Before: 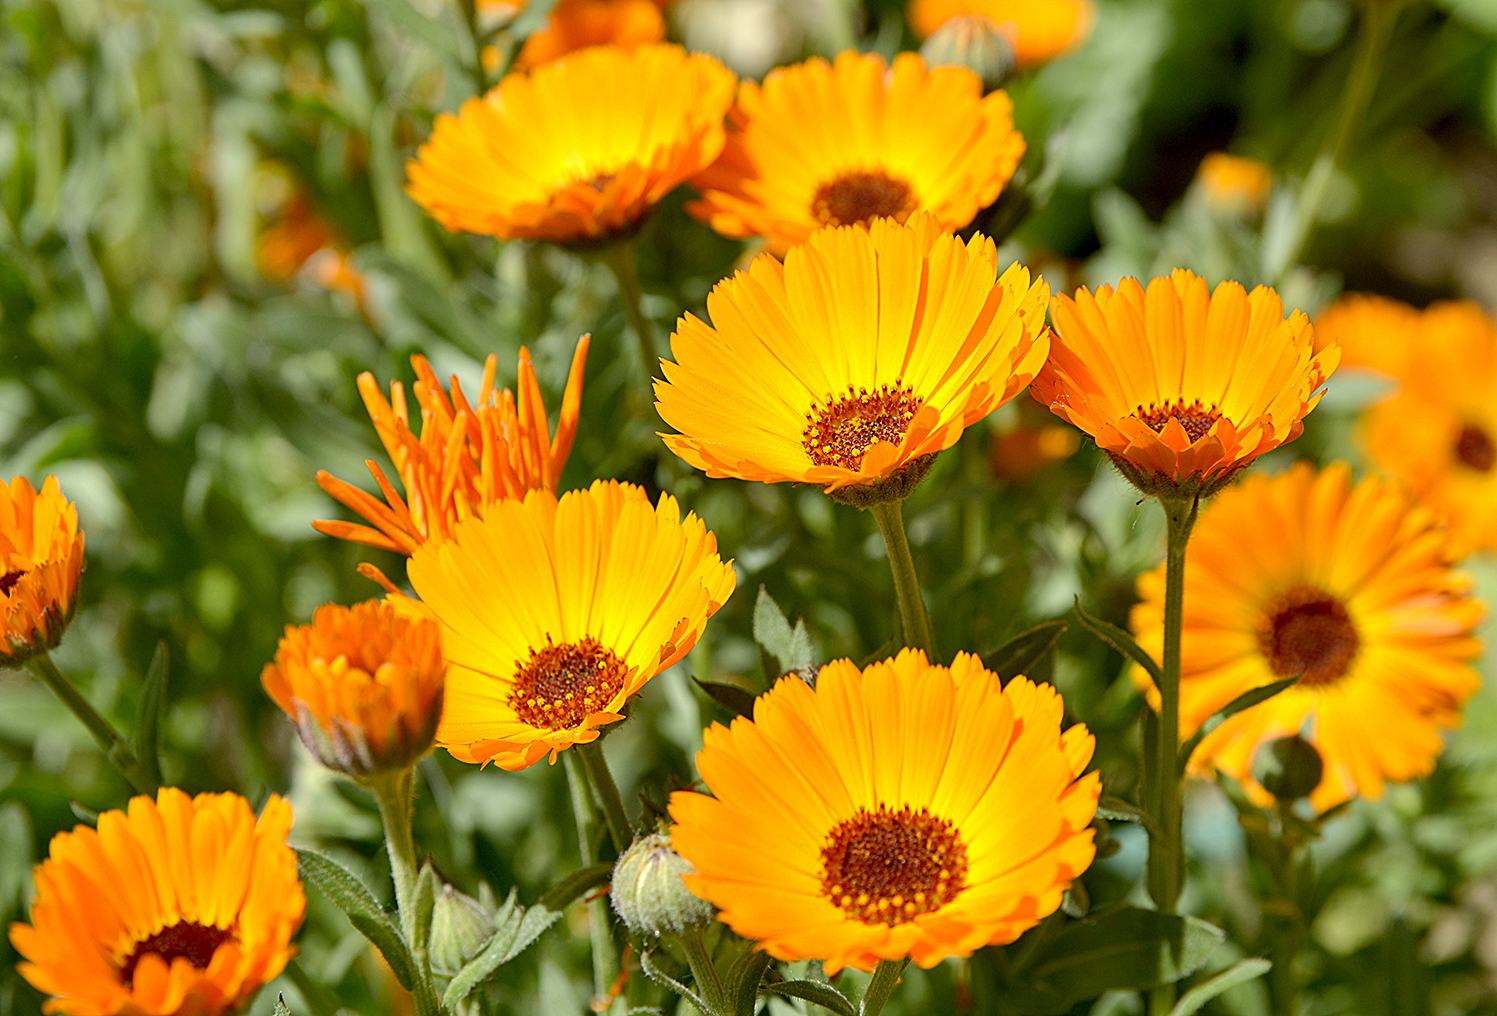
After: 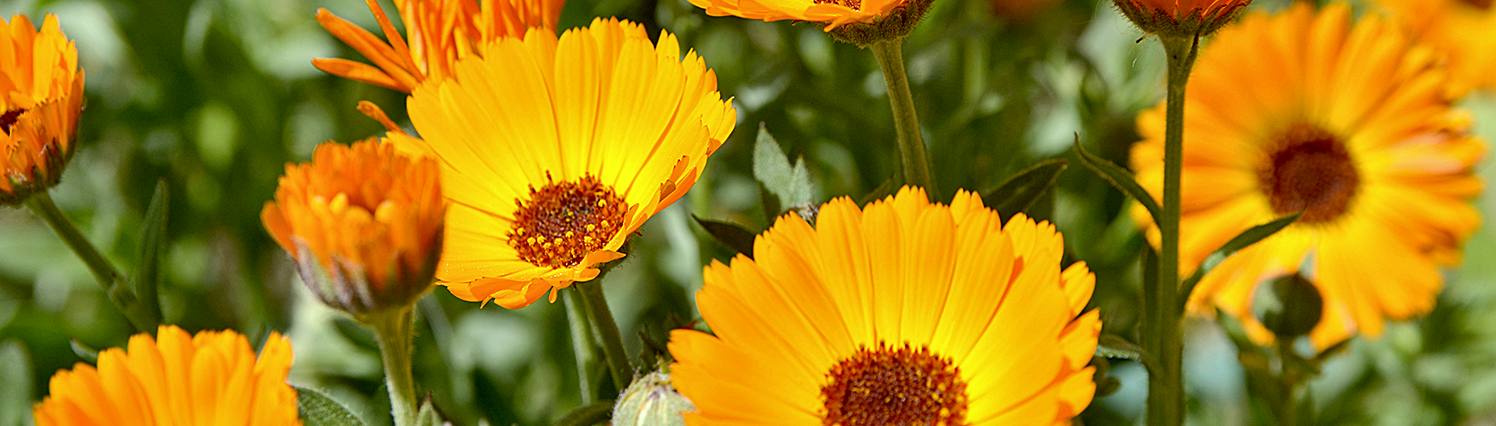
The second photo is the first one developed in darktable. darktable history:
white balance: red 0.967, blue 1.049
crop: top 45.551%, bottom 12.262%
local contrast: mode bilateral grid, contrast 20, coarseness 50, detail 120%, midtone range 0.2
